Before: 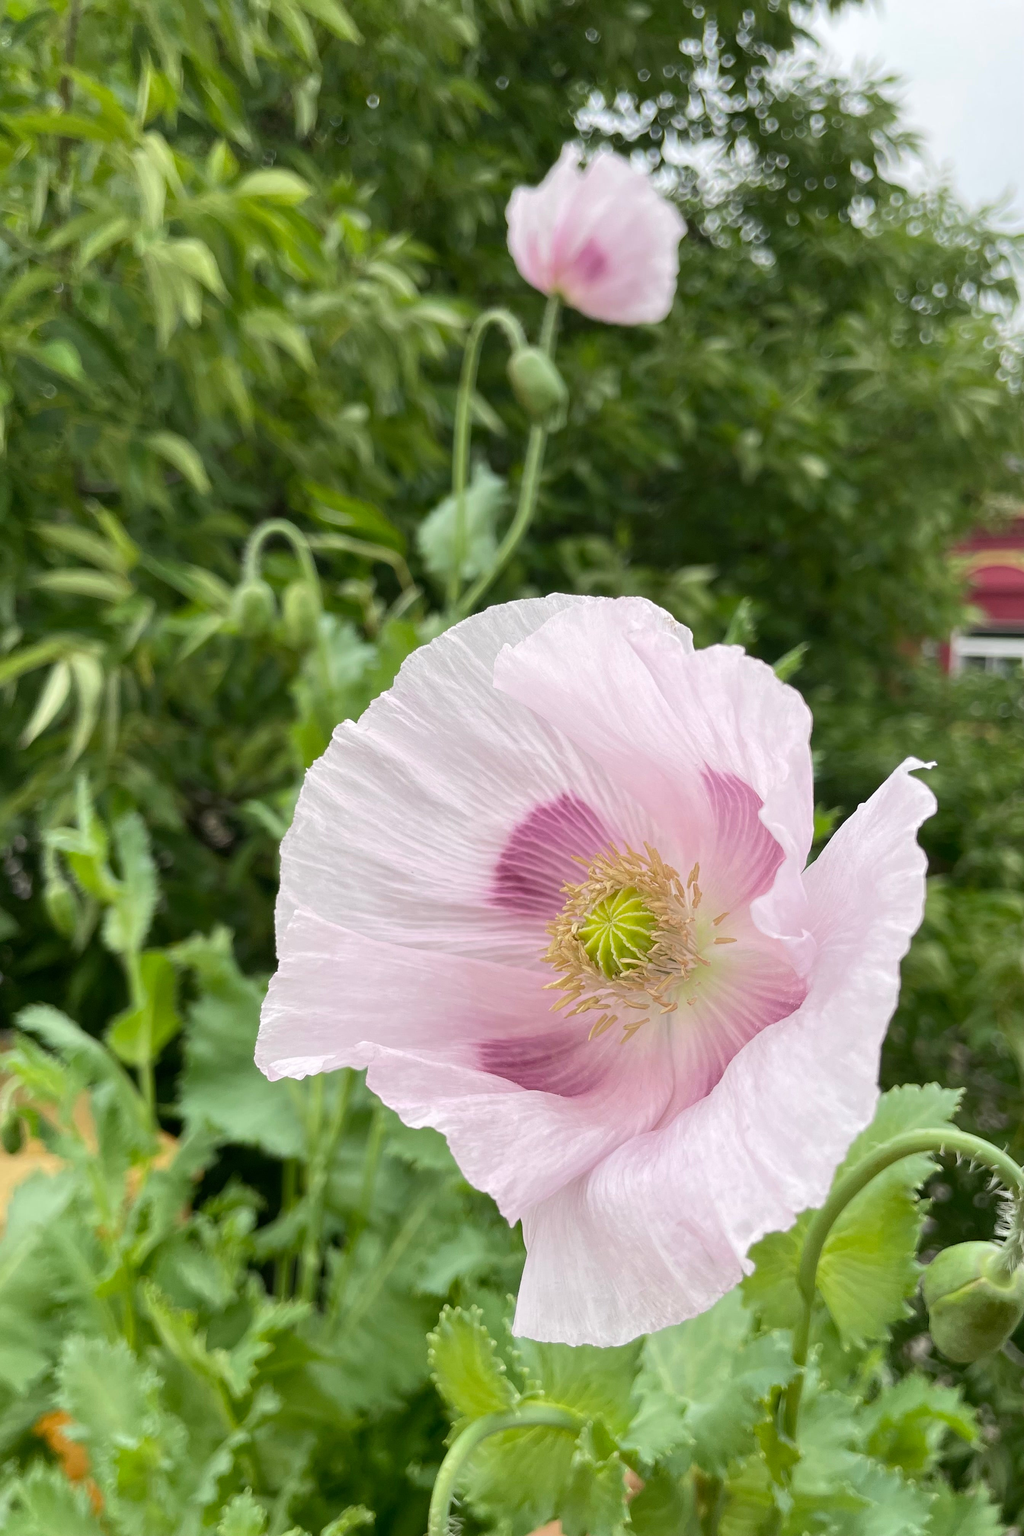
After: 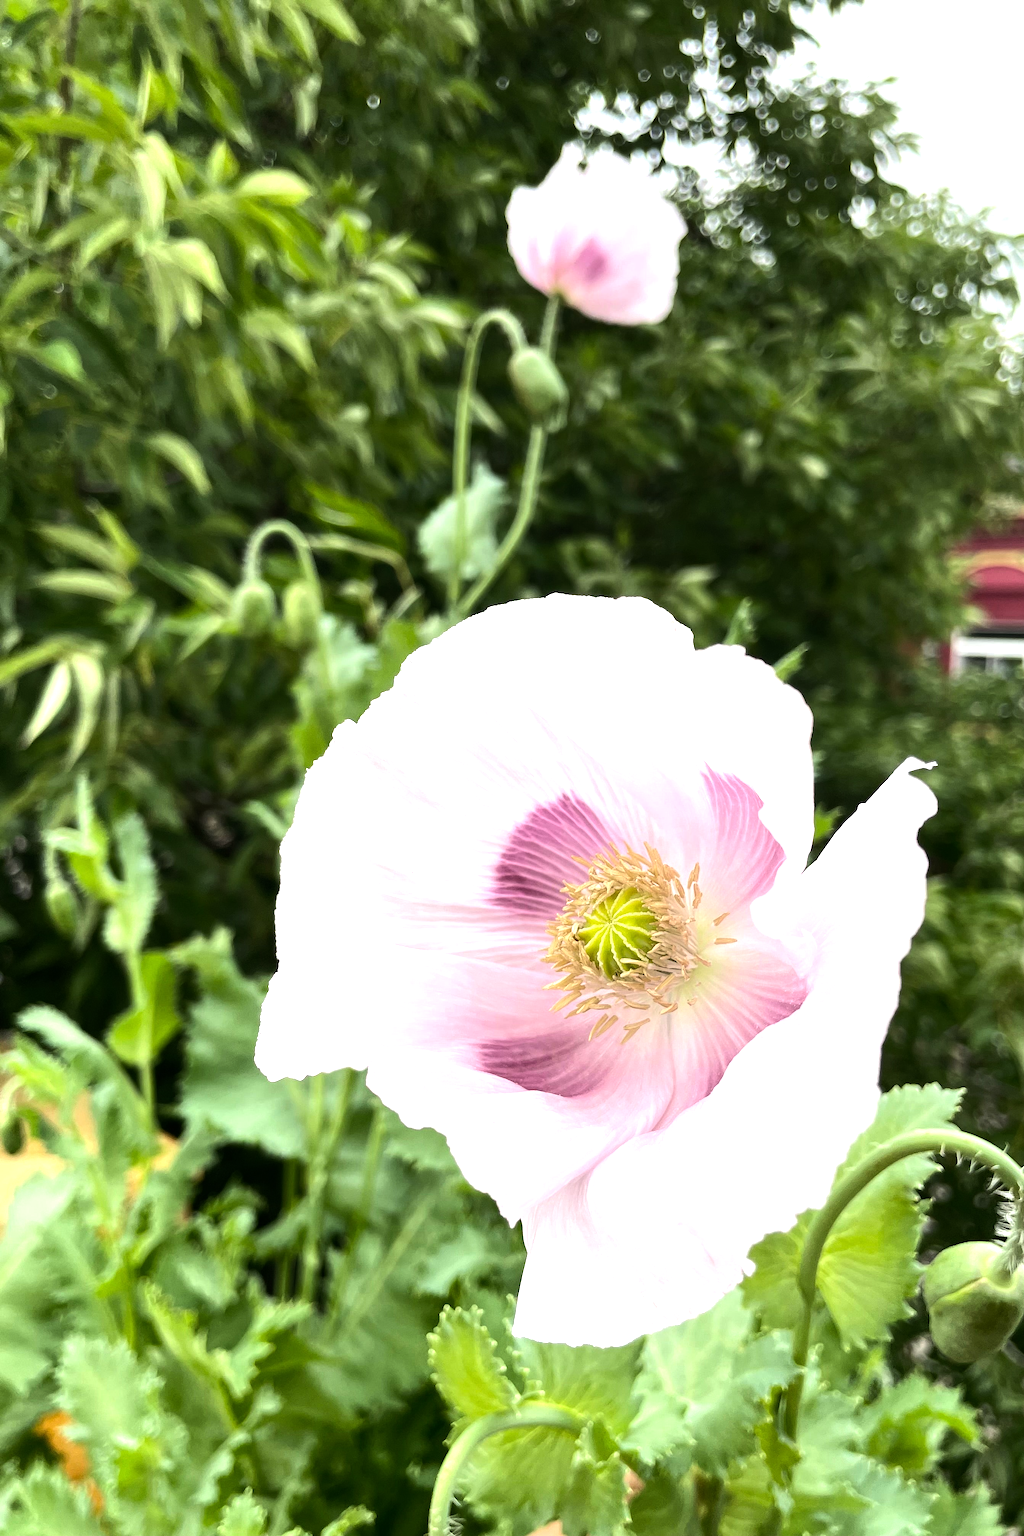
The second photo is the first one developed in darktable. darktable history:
tone equalizer: -8 EV -1.04 EV, -7 EV -1.04 EV, -6 EV -0.873 EV, -5 EV -0.562 EV, -3 EV 0.591 EV, -2 EV 0.846 EV, -1 EV 1 EV, +0 EV 1.05 EV, edges refinement/feathering 500, mask exposure compensation -1.57 EV, preserve details no
